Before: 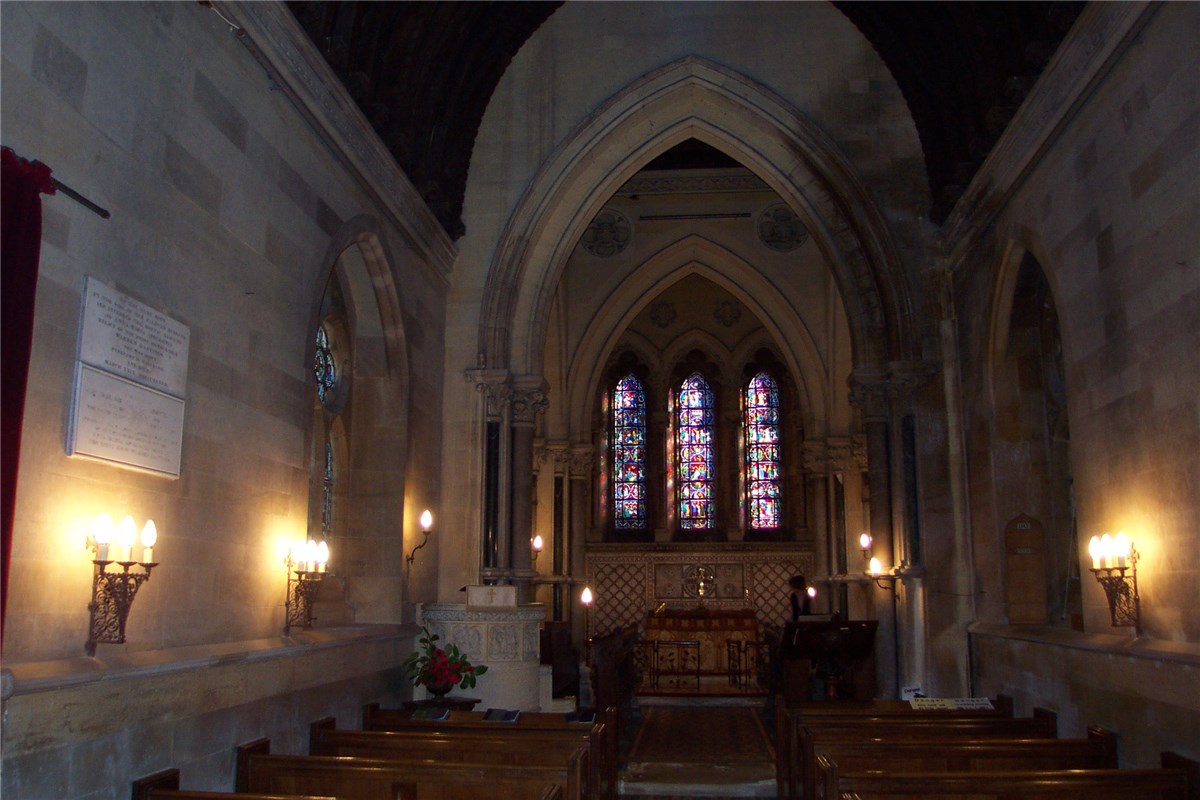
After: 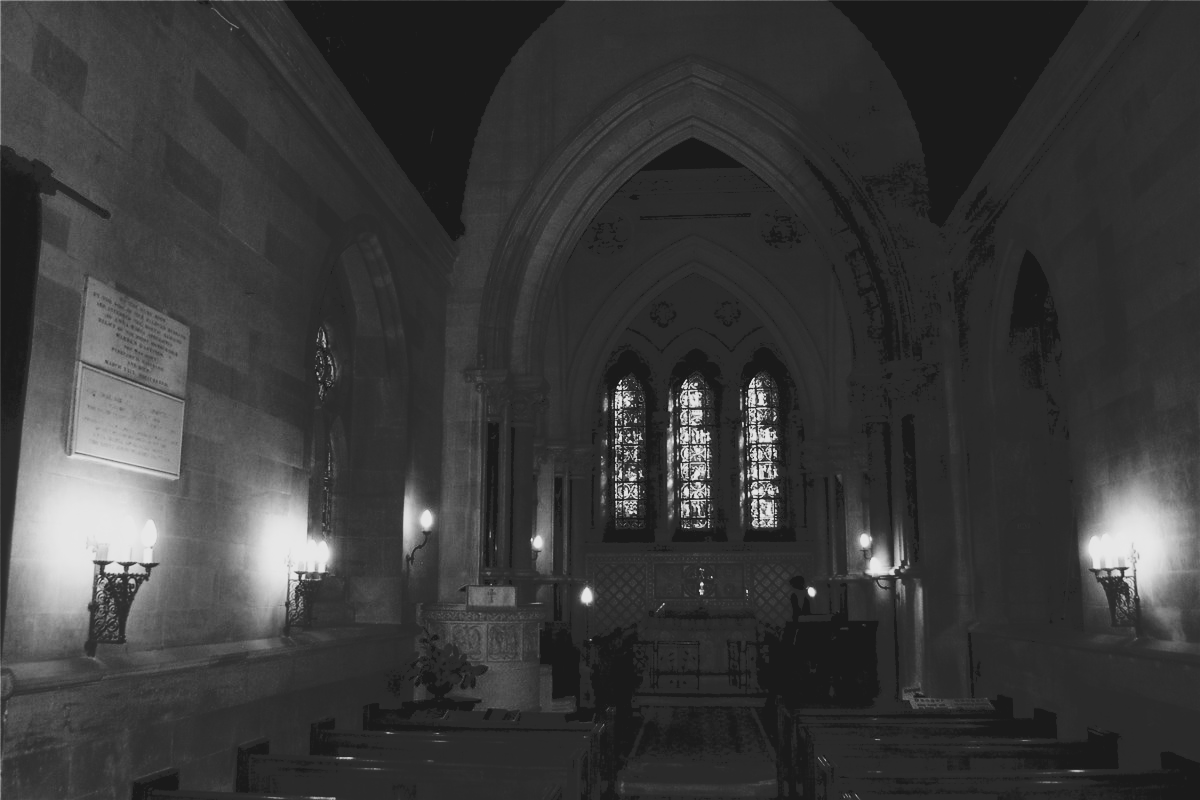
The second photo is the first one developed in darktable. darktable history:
filmic rgb: black relative exposure -5 EV, hardness 2.88, contrast 1.2, highlights saturation mix -30%
tone curve: curves: ch0 [(0, 0) (0.003, 0.169) (0.011, 0.173) (0.025, 0.177) (0.044, 0.184) (0.069, 0.191) (0.1, 0.199) (0.136, 0.206) (0.177, 0.221) (0.224, 0.248) (0.277, 0.284) (0.335, 0.344) (0.399, 0.413) (0.468, 0.497) (0.543, 0.594) (0.623, 0.691) (0.709, 0.779) (0.801, 0.868) (0.898, 0.931) (1, 1)], preserve colors none
monochrome: a 32, b 64, size 2.3
